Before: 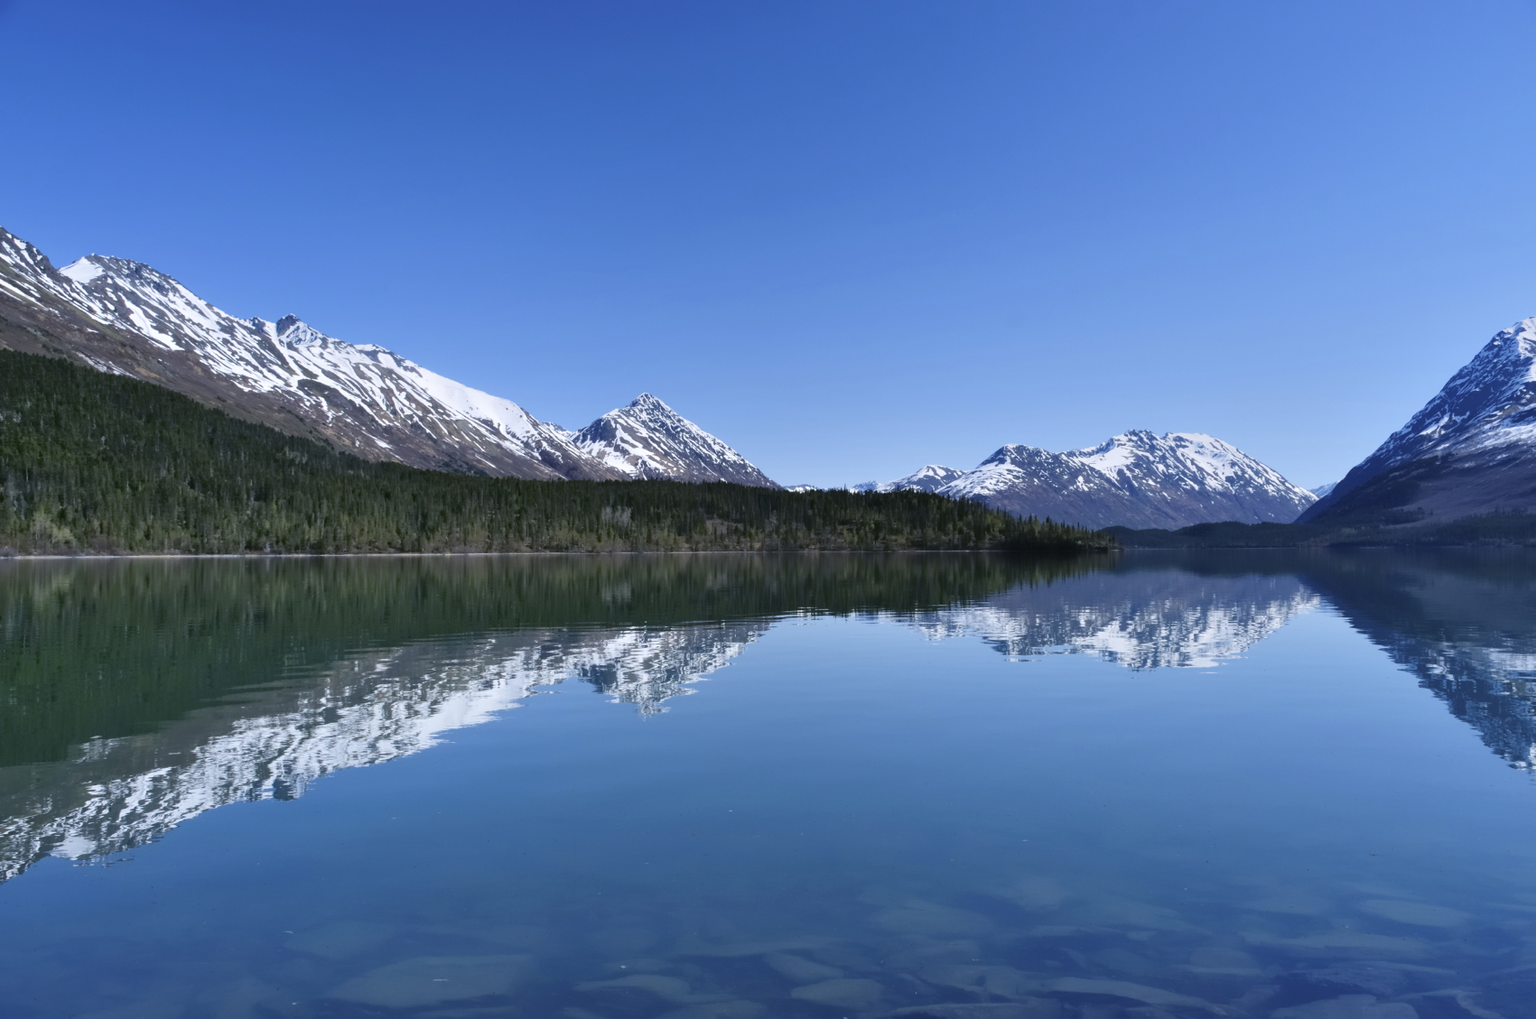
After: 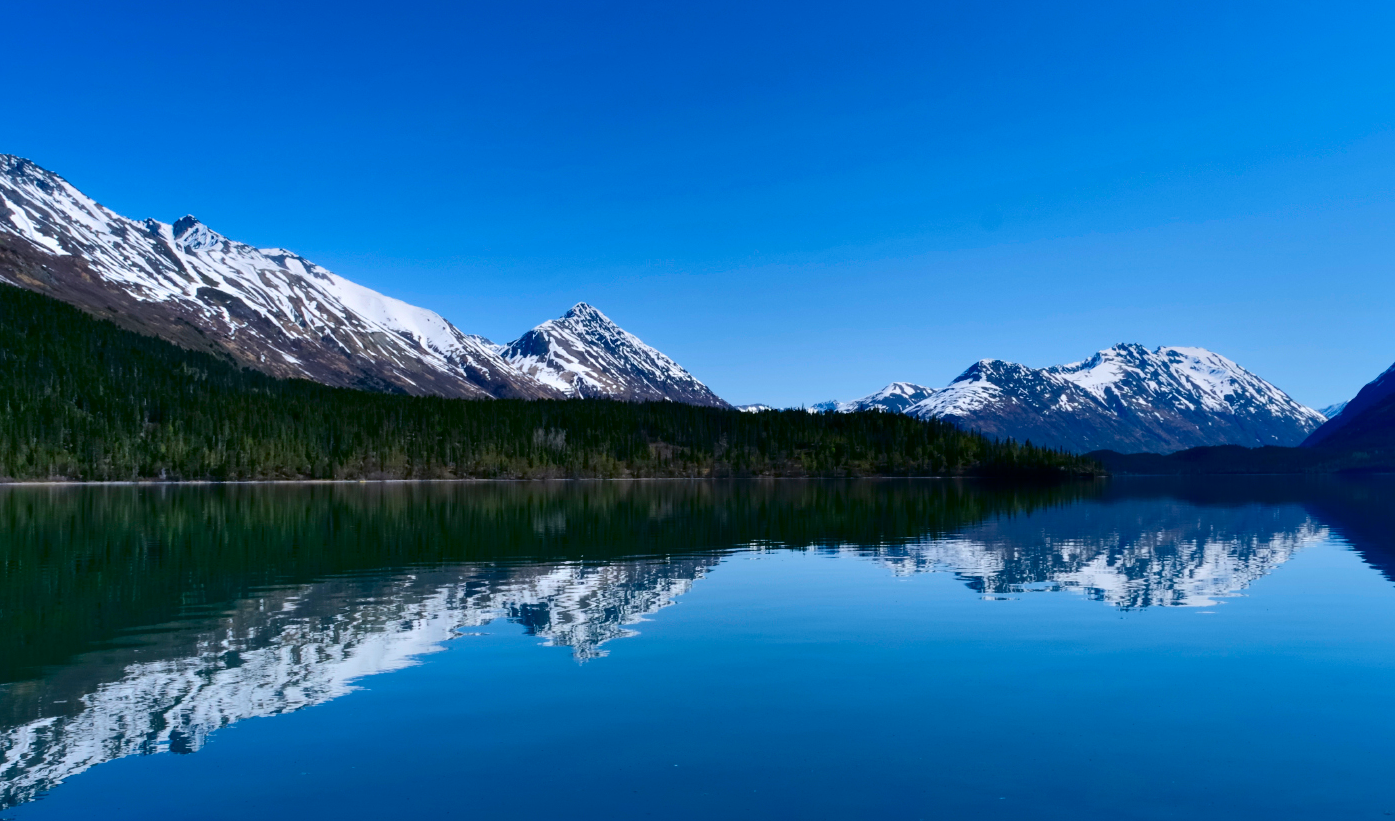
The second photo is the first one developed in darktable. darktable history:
contrast brightness saturation: contrast 0.22, brightness -0.19, saturation 0.24
shadows and highlights: shadows 40, highlights -60
white balance: emerald 1
crop: left 7.856%, top 11.836%, right 10.12%, bottom 15.387%
